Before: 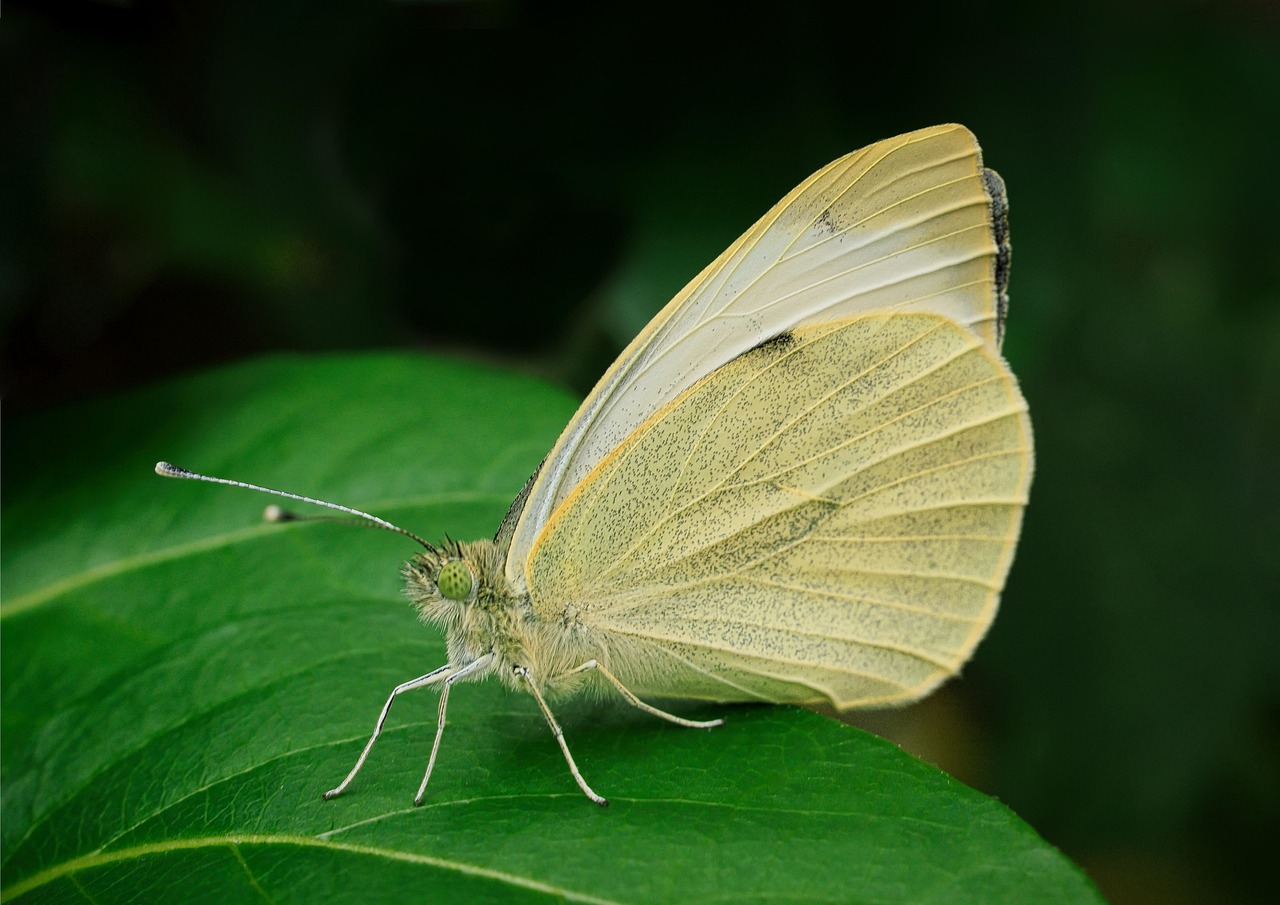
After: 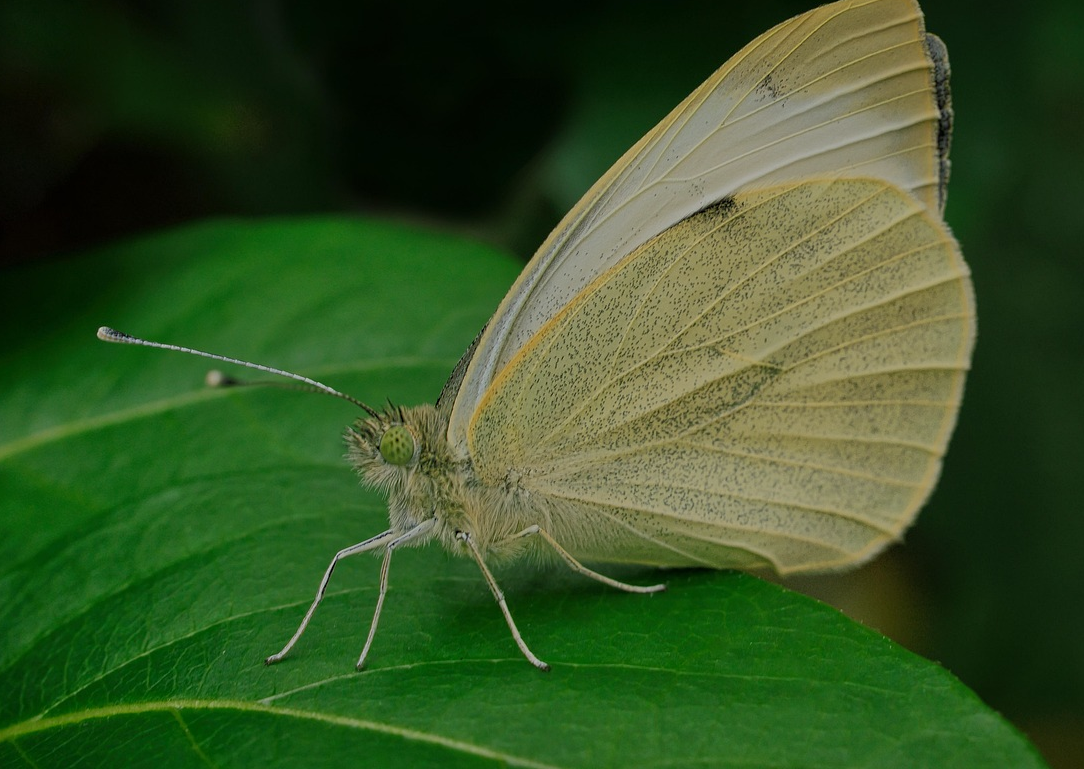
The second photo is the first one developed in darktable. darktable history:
sharpen: radius 5.307, amount 0.312, threshold 26.306
crop and rotate: left 4.562%, top 14.981%, right 10.677%
tone equalizer: -8 EV -0.015 EV, -7 EV 0.007 EV, -6 EV -0.007 EV, -5 EV 0.005 EV, -4 EV -0.048 EV, -3 EV -0.228 EV, -2 EV -0.654 EV, -1 EV -0.997 EV, +0 EV -0.952 EV
